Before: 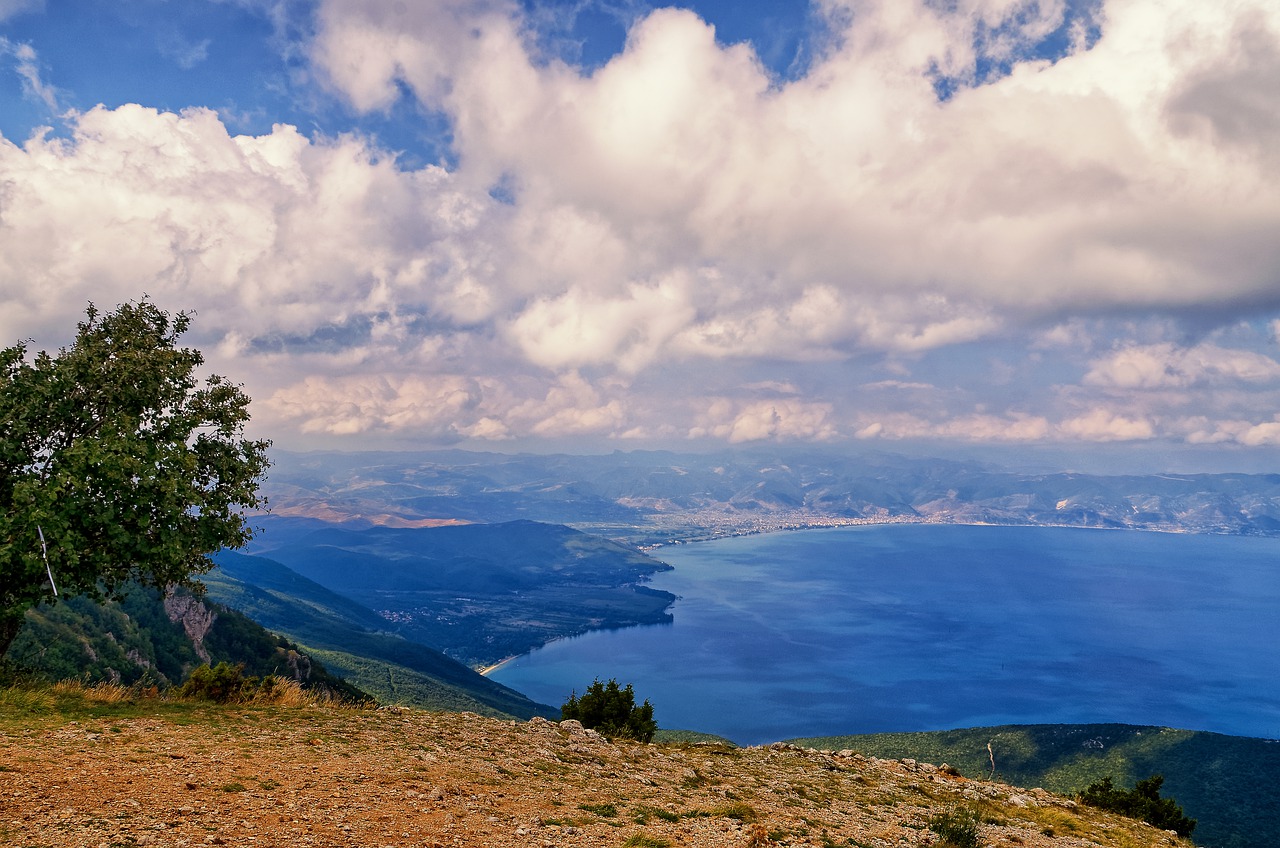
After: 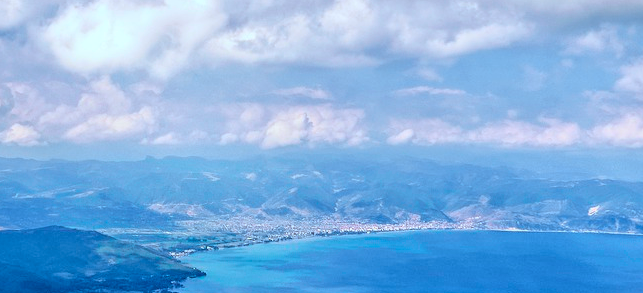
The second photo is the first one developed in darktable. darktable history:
tone curve: curves: ch0 [(0, 0) (0.051, 0.047) (0.102, 0.099) (0.228, 0.275) (0.432, 0.535) (0.695, 0.778) (0.908, 0.946) (1, 1)]; ch1 [(0, 0) (0.339, 0.298) (0.402, 0.363) (0.453, 0.413) (0.485, 0.469) (0.494, 0.493) (0.504, 0.501) (0.525, 0.534) (0.563, 0.595) (0.597, 0.638) (1, 1)]; ch2 [(0, 0) (0.48, 0.48) (0.504, 0.5) (0.539, 0.554) (0.59, 0.63) (0.642, 0.684) (0.824, 0.815) (1, 1)], color space Lab, independent channels, preserve colors none
color correction: highlights a* -10.69, highlights b* -19.19
crop: left 36.607%, top 34.735%, right 13.146%, bottom 30.611%
local contrast: on, module defaults
